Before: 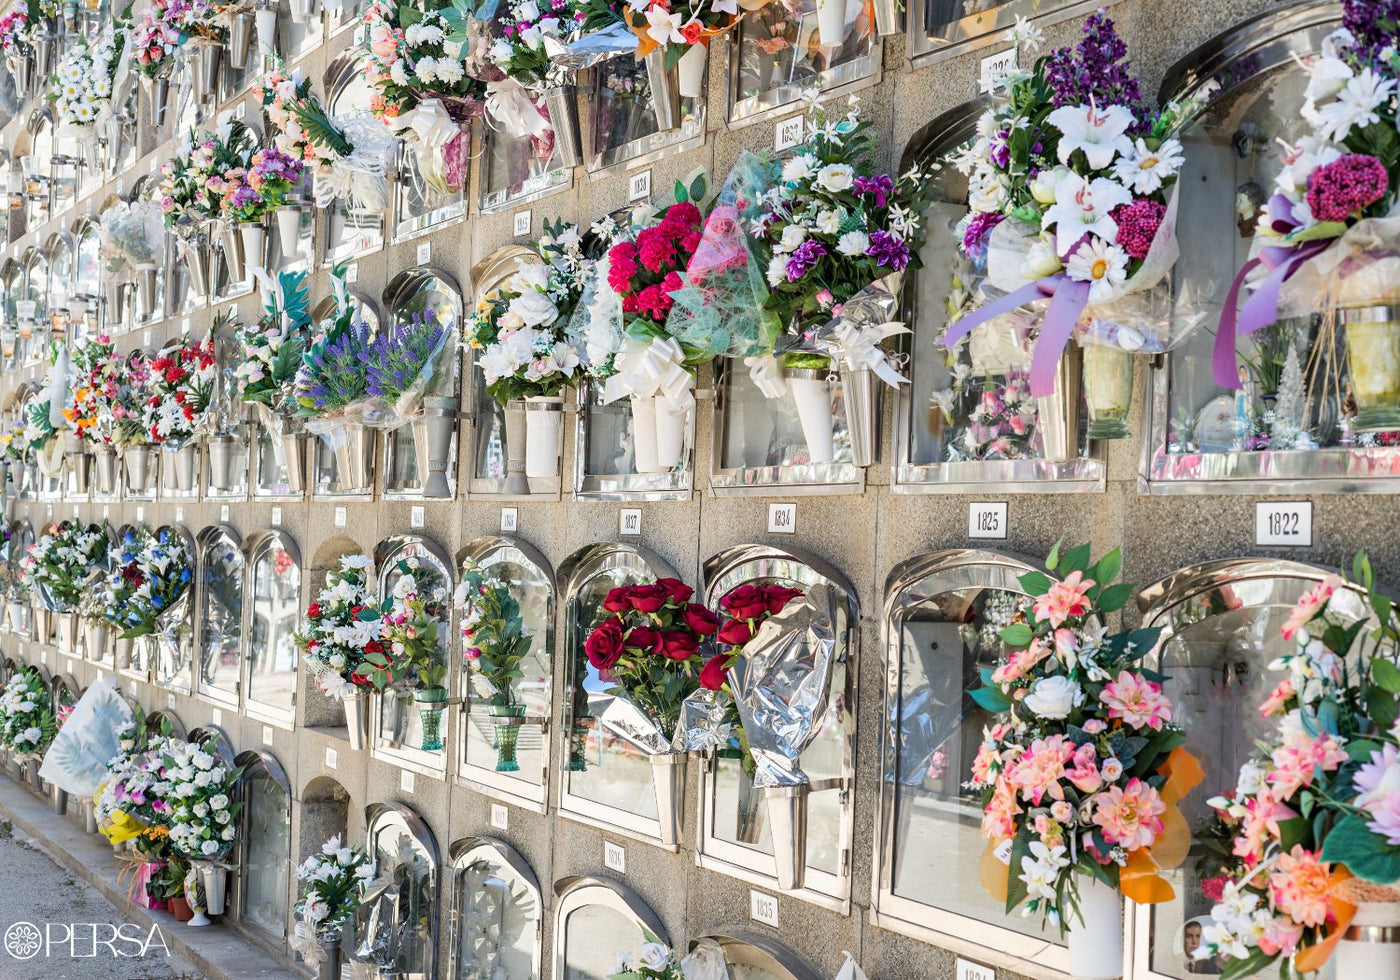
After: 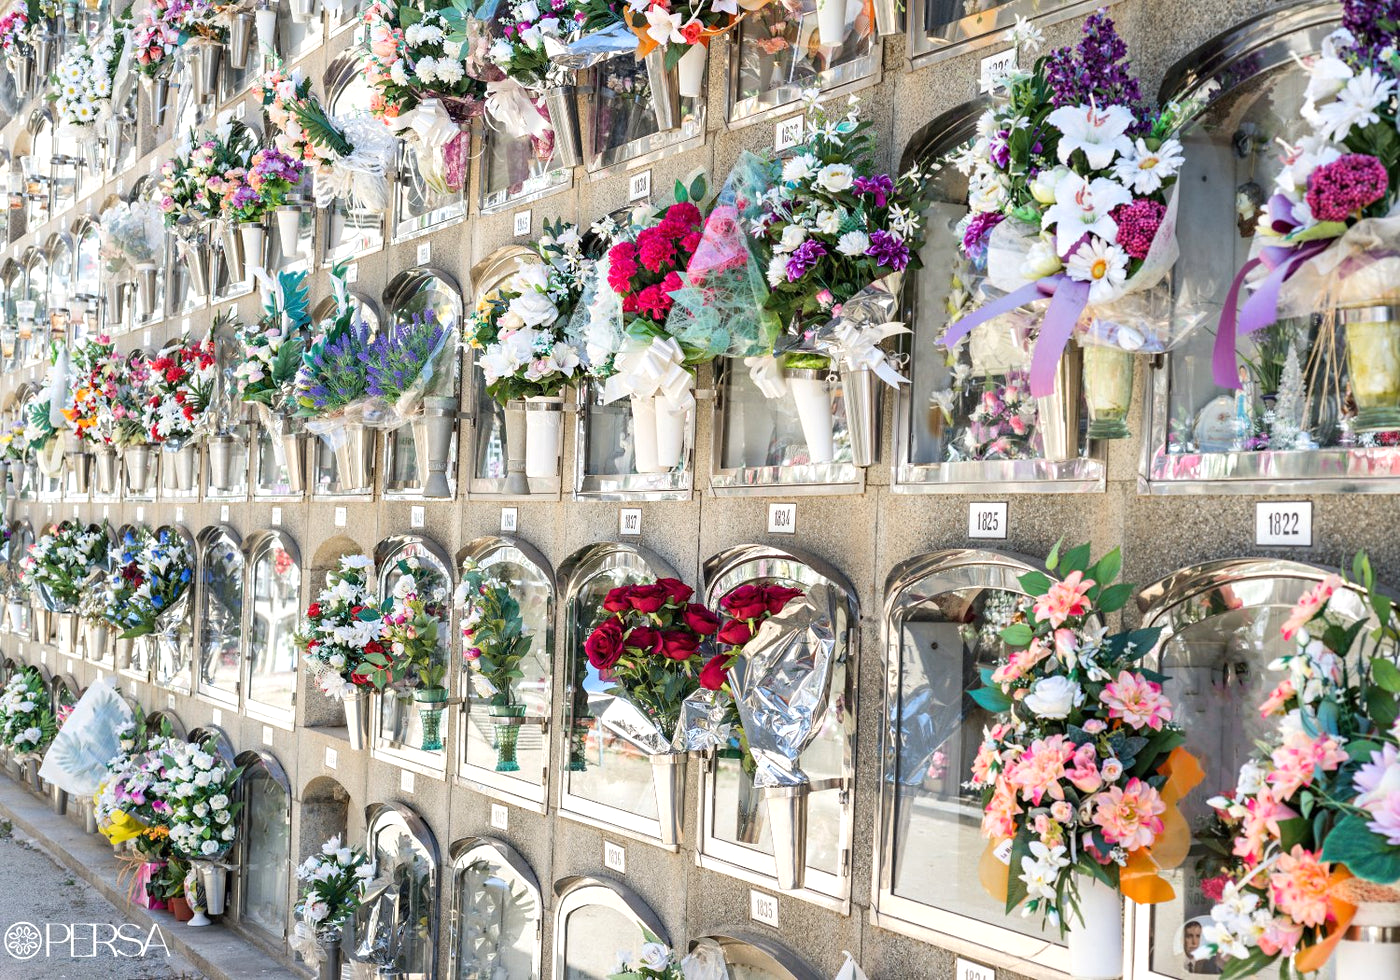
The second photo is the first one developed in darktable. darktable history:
exposure: exposure 0.25 EV, compensate highlight preservation false
